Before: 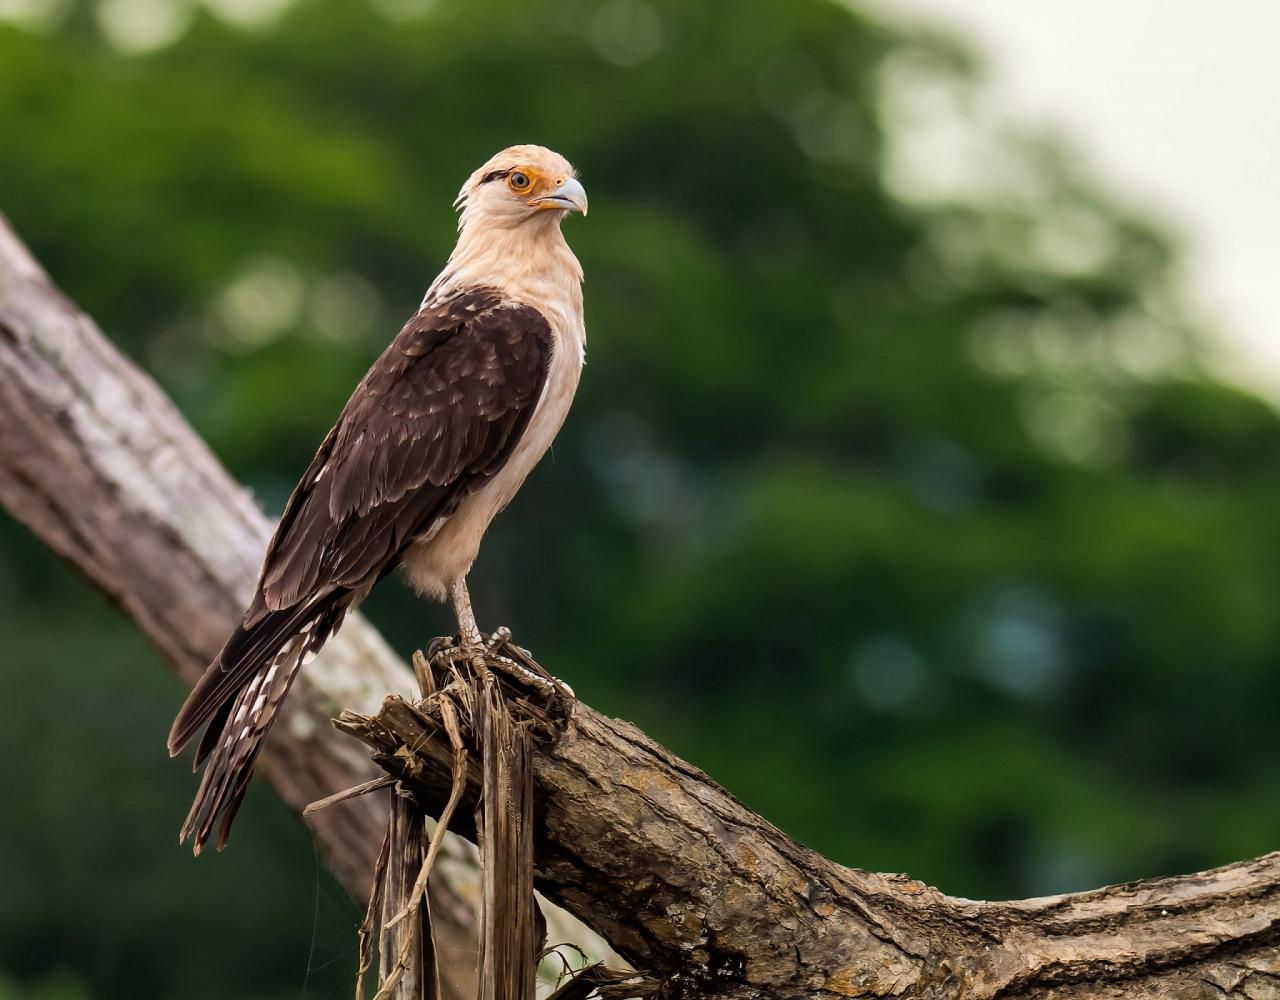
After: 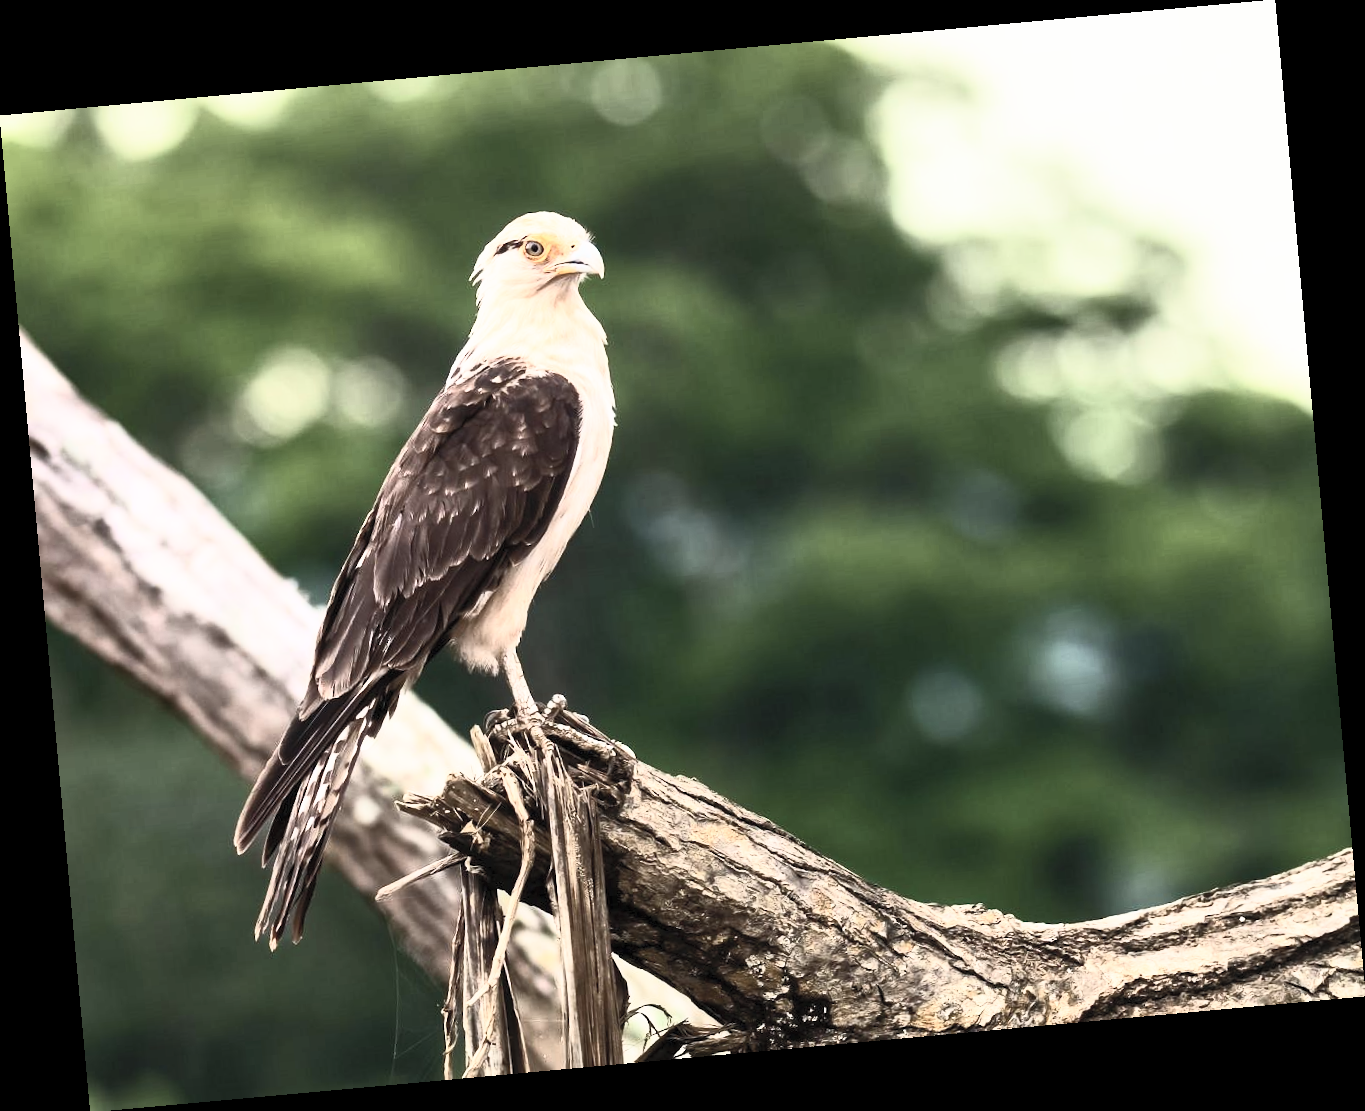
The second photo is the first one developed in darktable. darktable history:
rotate and perspective: rotation -5.2°, automatic cropping off
contrast brightness saturation: contrast 0.57, brightness 0.57, saturation -0.34
base curve: curves: ch0 [(0, 0) (0.088, 0.125) (0.176, 0.251) (0.354, 0.501) (0.613, 0.749) (1, 0.877)], preserve colors none
